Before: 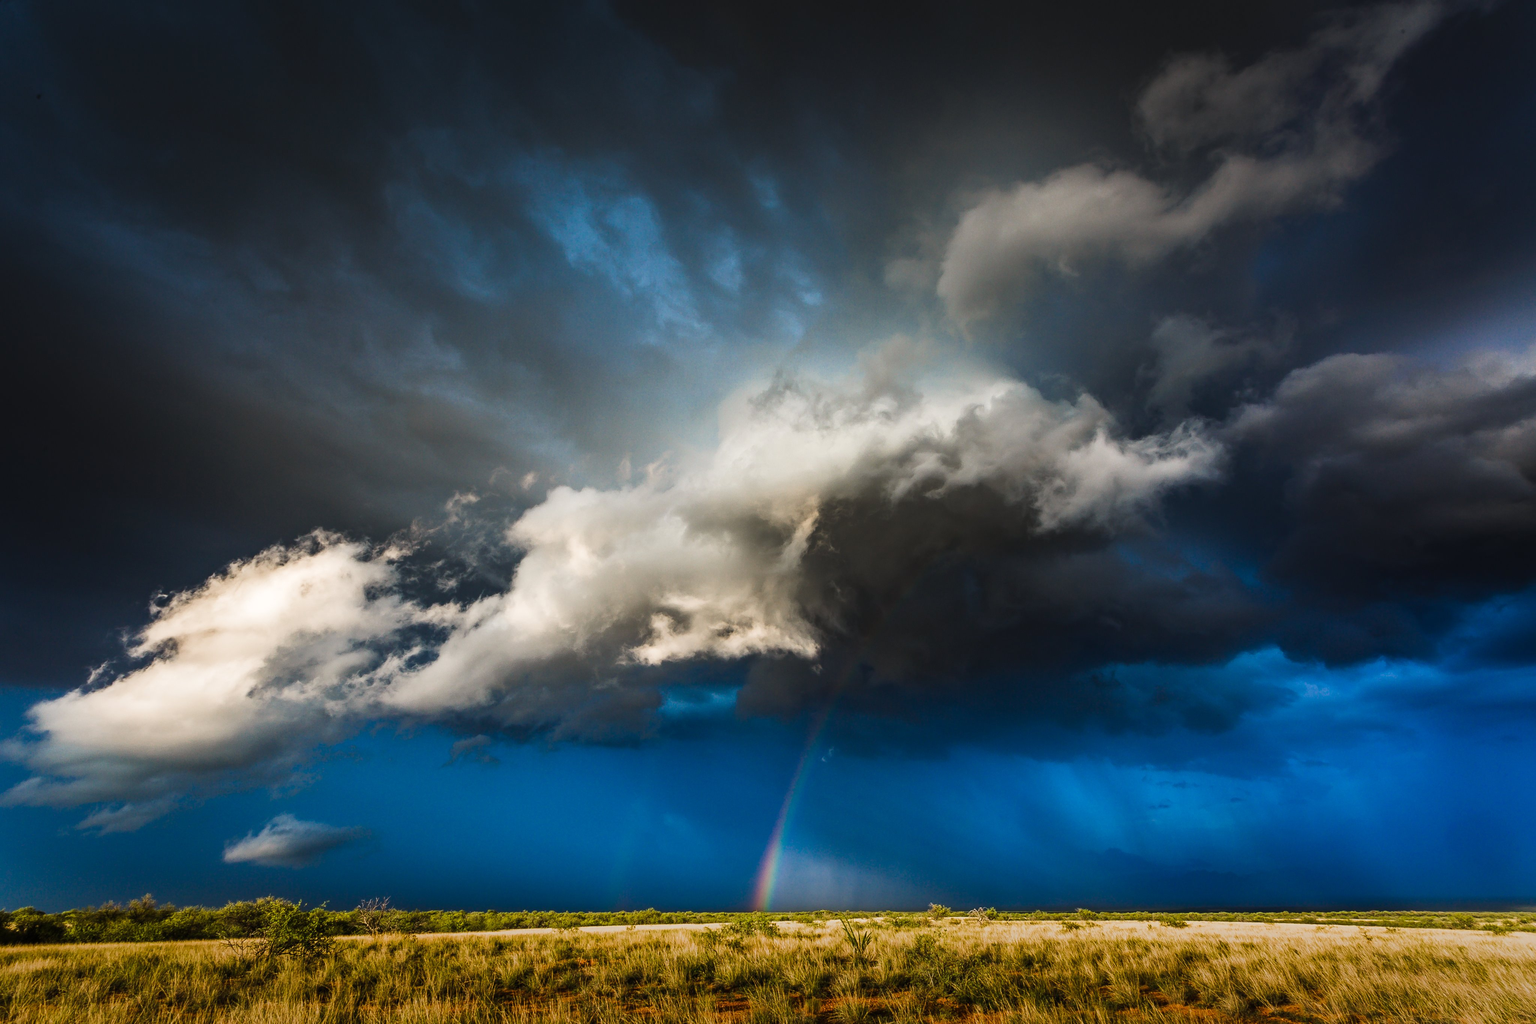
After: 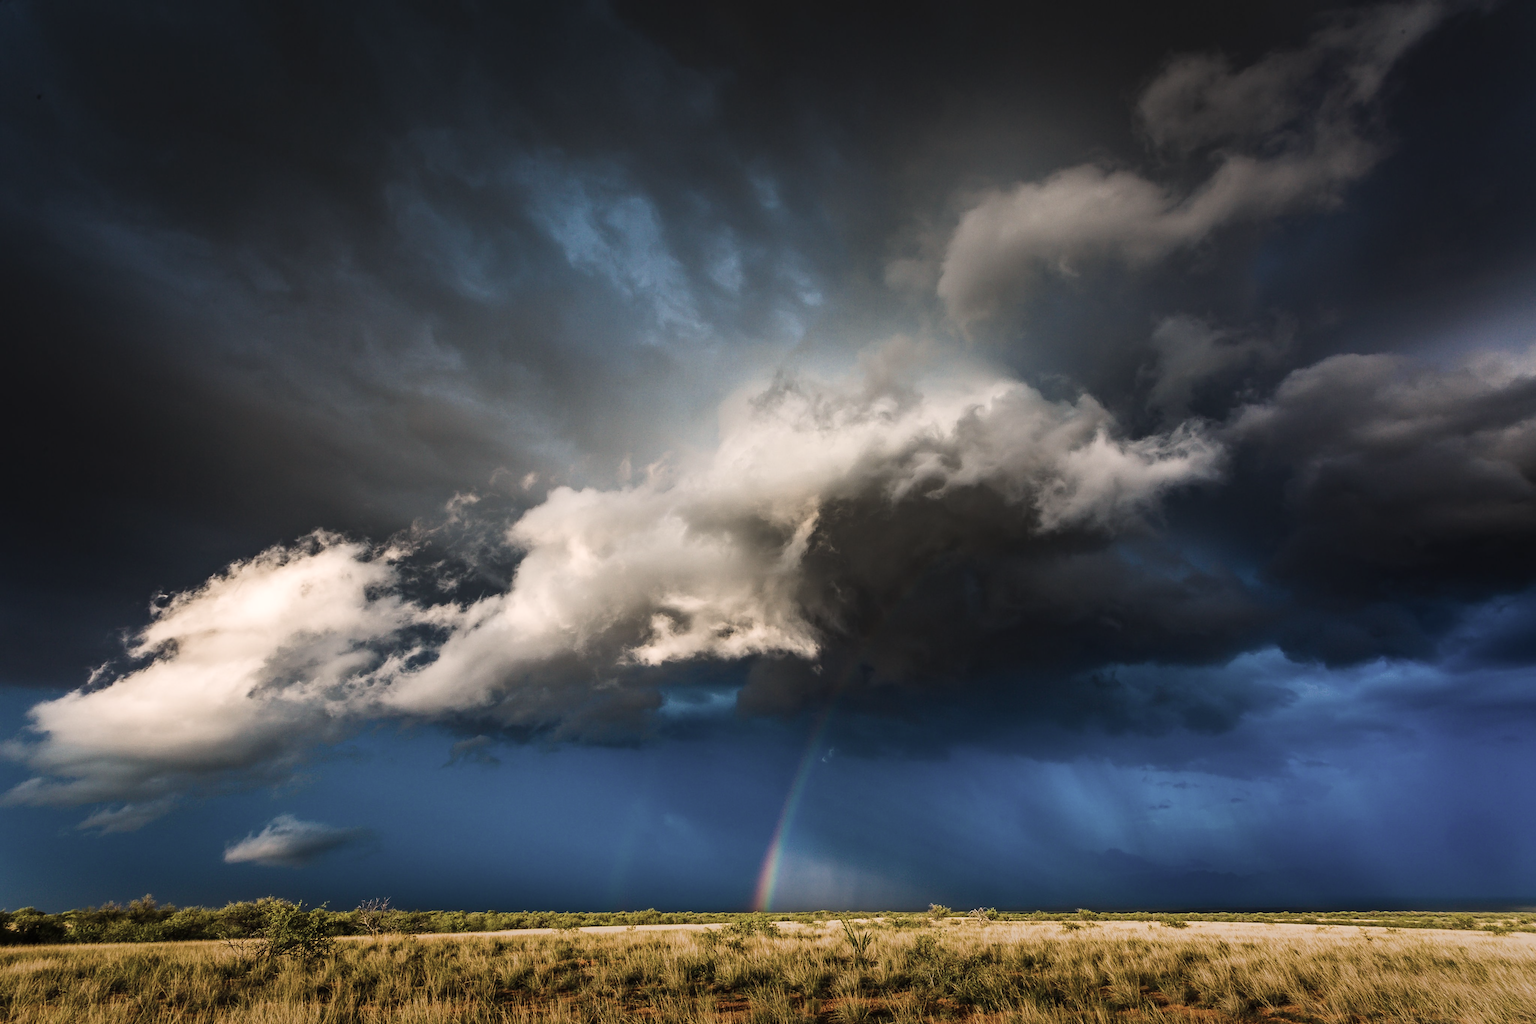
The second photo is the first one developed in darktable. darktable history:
color correction: highlights a* 5.59, highlights b* 5.24, saturation 0.68
exposure: exposure 0.02 EV, compensate highlight preservation false
